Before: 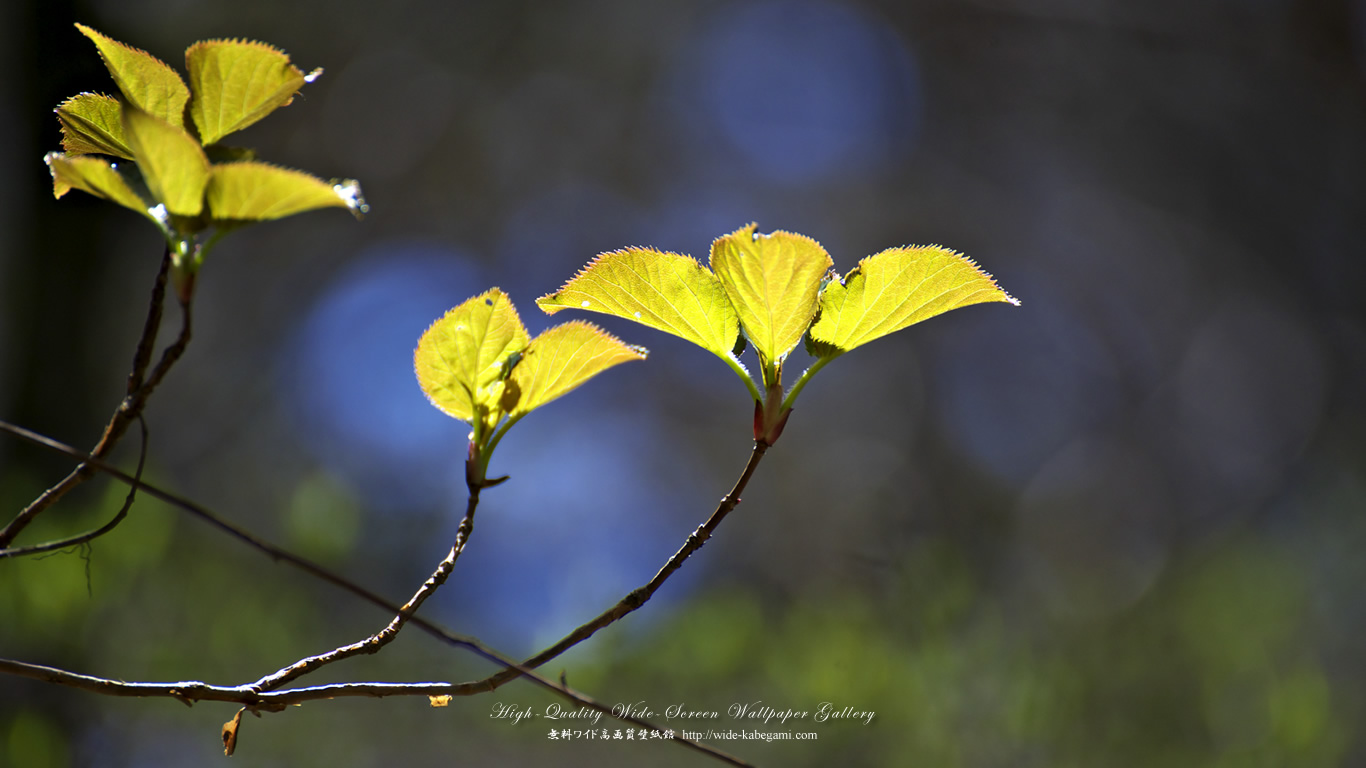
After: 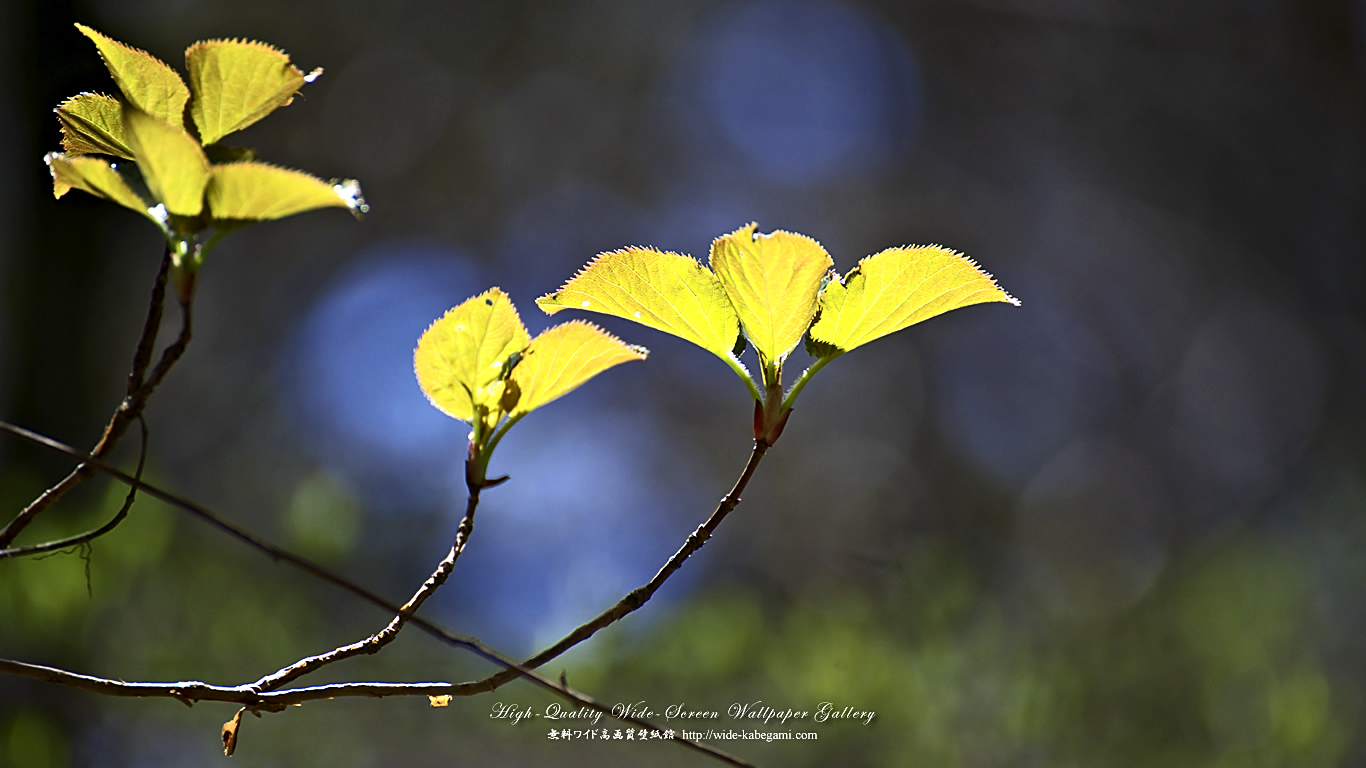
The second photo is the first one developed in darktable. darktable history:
exposure: compensate highlight preservation false
sharpen: on, module defaults
contrast brightness saturation: contrast 0.24, brightness 0.09
